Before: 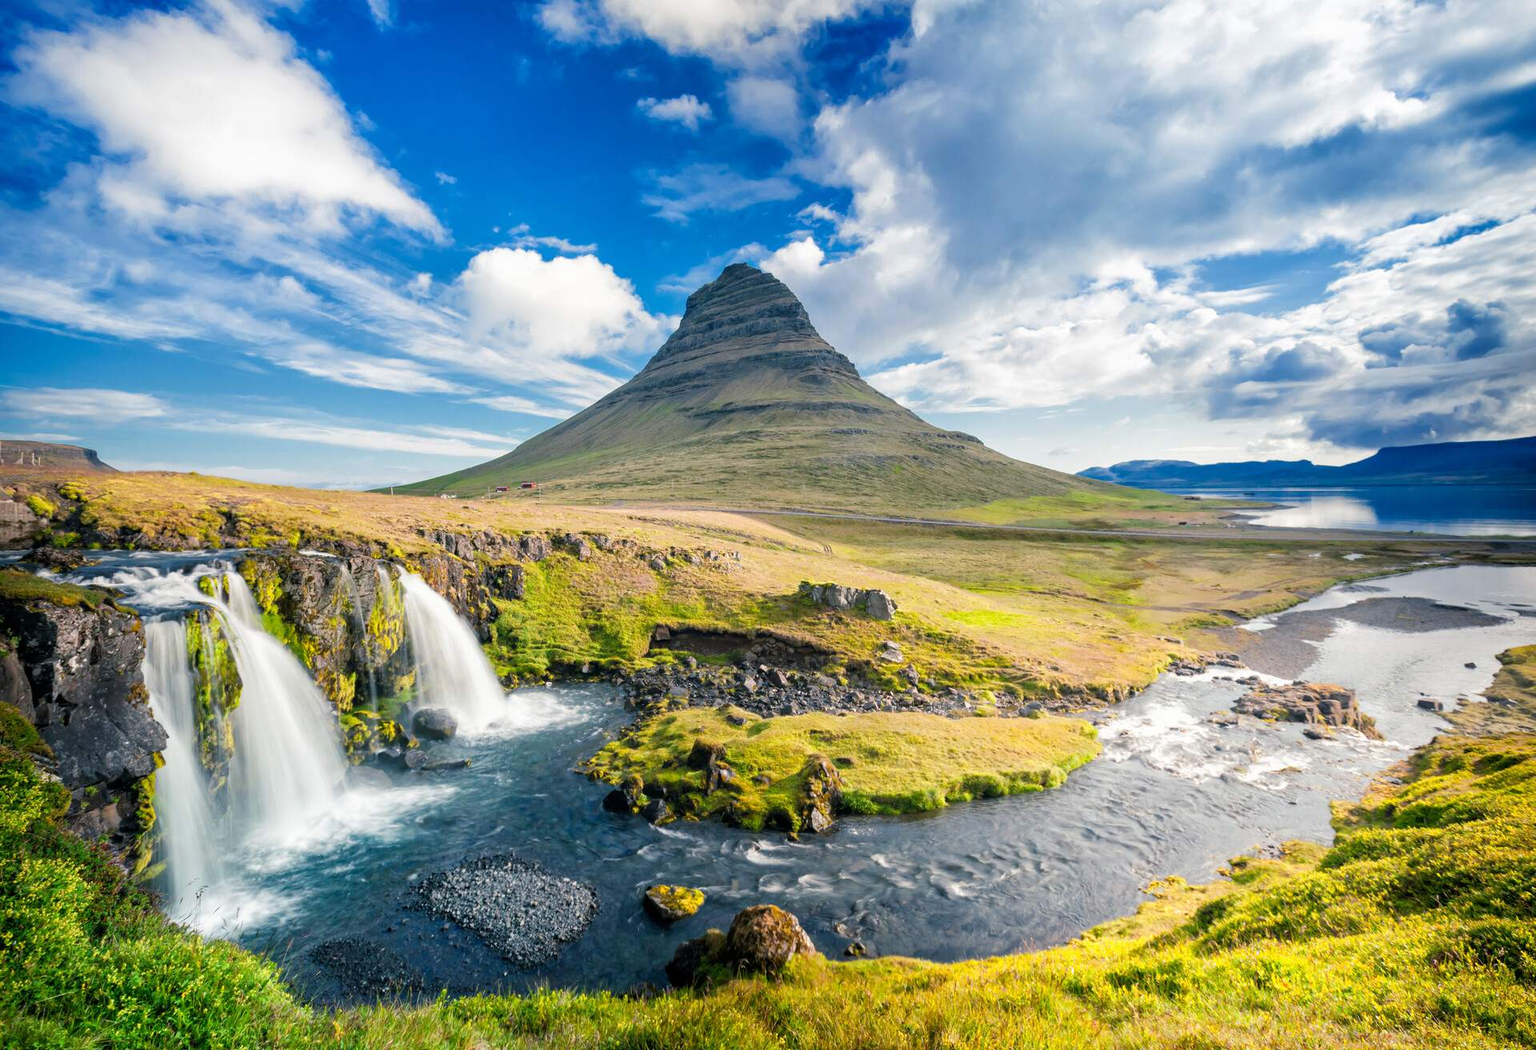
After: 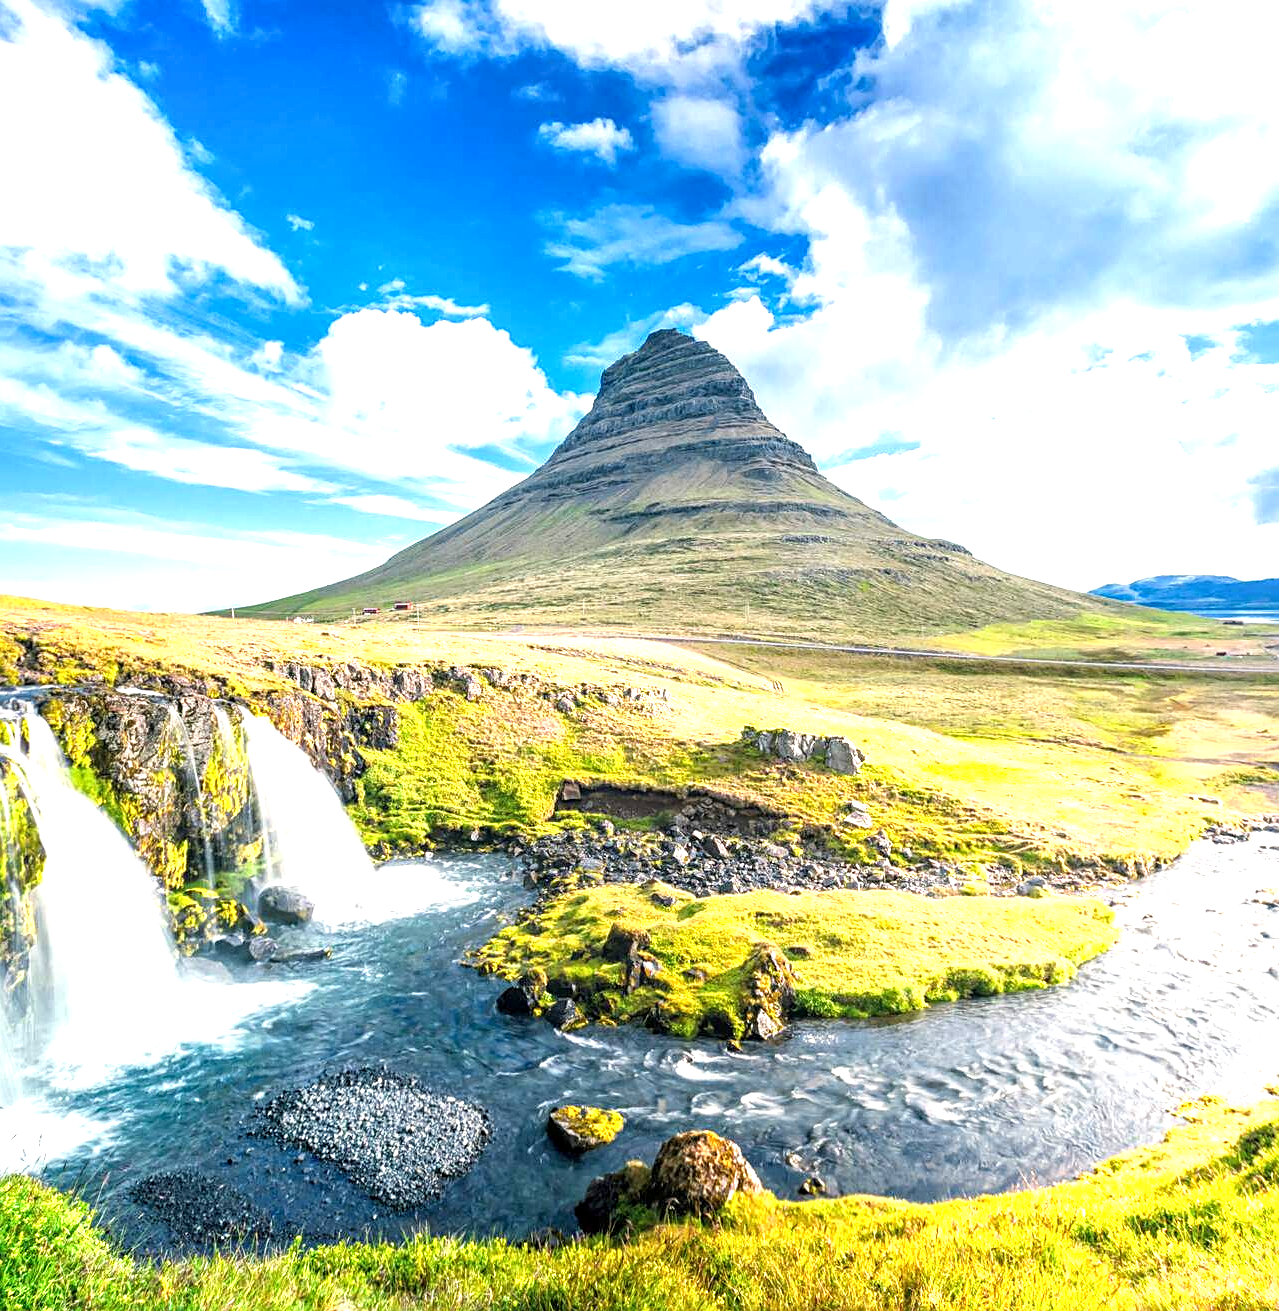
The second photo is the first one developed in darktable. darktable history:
sharpen: on, module defaults
local contrast: on, module defaults
crop and rotate: left 13.409%, right 19.924%
exposure: exposure 1.089 EV, compensate highlight preservation false
